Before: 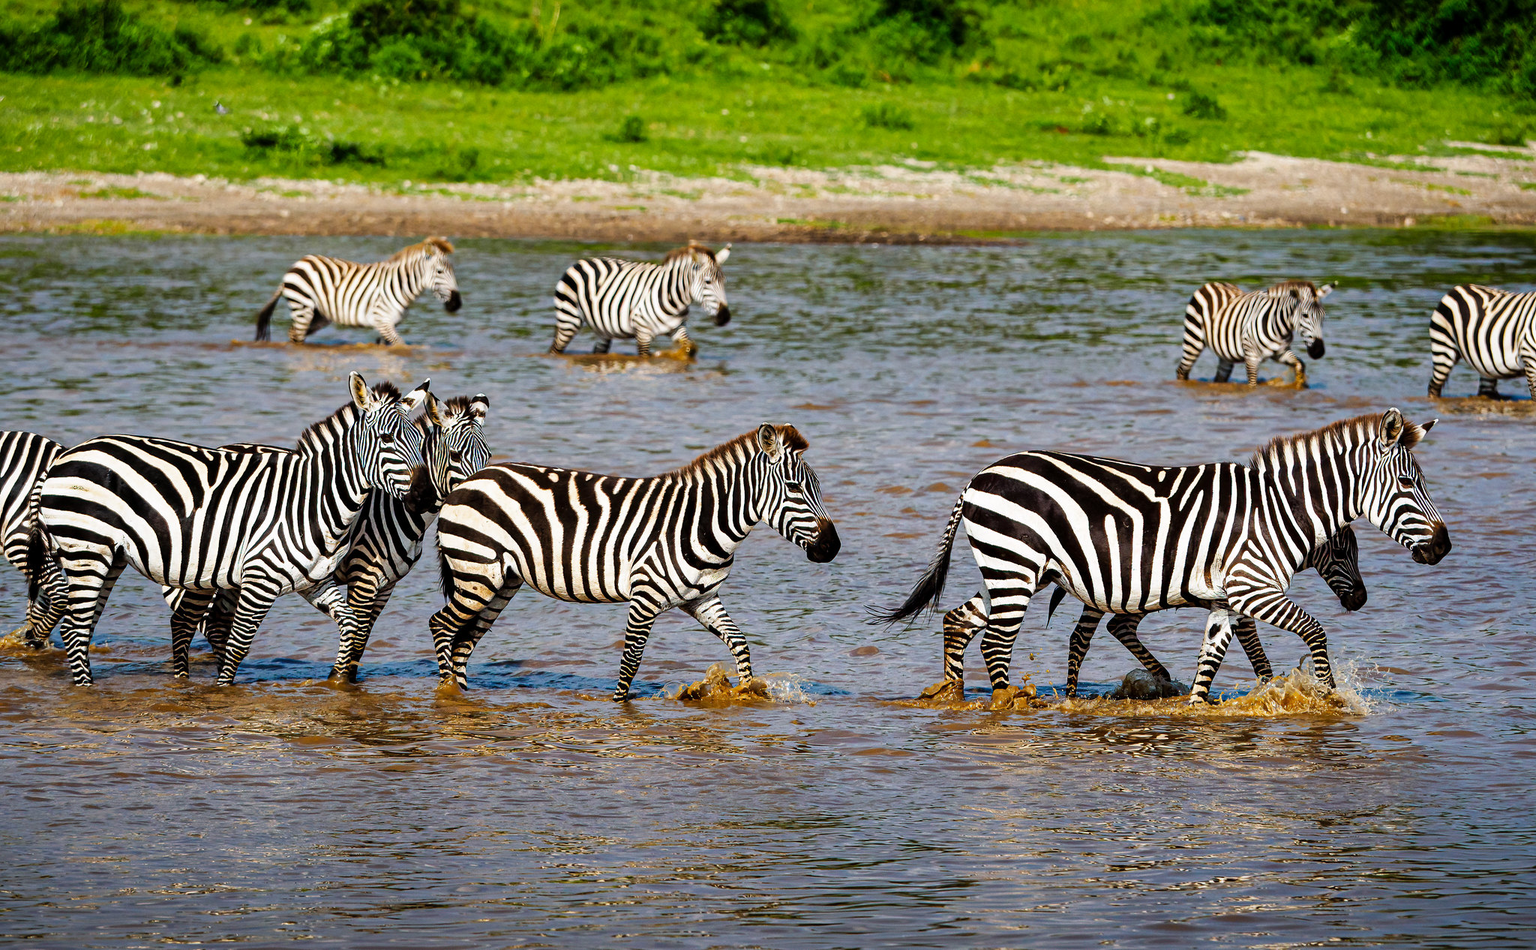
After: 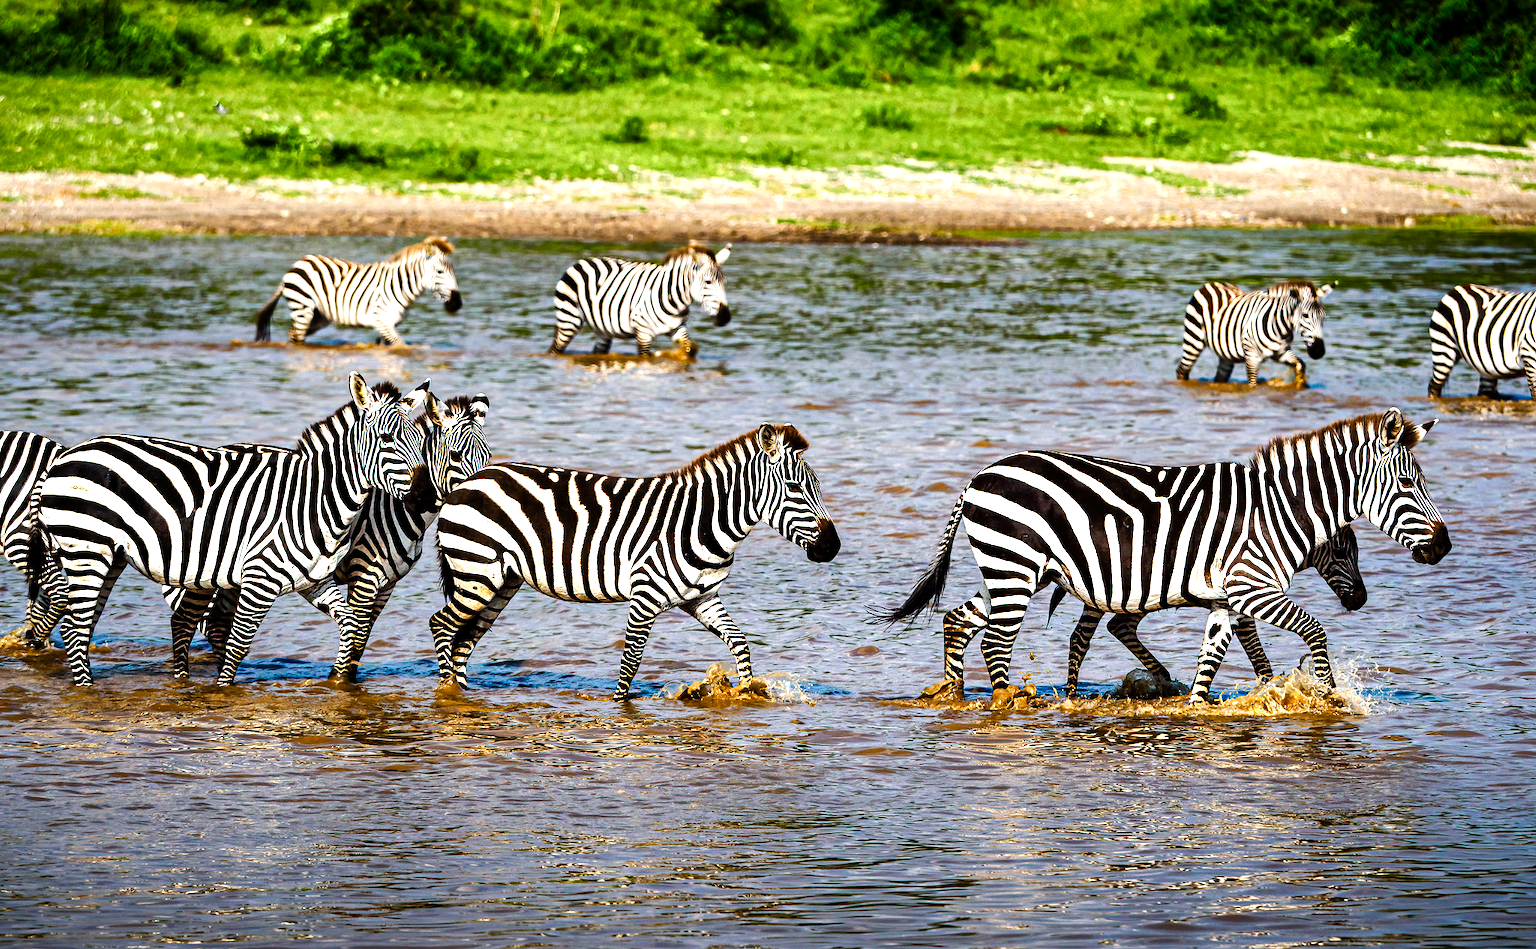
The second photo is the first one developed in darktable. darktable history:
tone equalizer: -8 EV -0.75 EV, -7 EV -0.7 EV, -6 EV -0.6 EV, -5 EV -0.4 EV, -3 EV 0.4 EV, -2 EV 0.6 EV, -1 EV 0.7 EV, +0 EV 0.75 EV, edges refinement/feathering 500, mask exposure compensation -1.57 EV, preserve details no
color balance rgb: linear chroma grading › shadows 32%, linear chroma grading › global chroma -2%, linear chroma grading › mid-tones 4%, perceptual saturation grading › global saturation -2%, perceptual saturation grading › highlights -8%, perceptual saturation grading › mid-tones 8%, perceptual saturation grading › shadows 4%, perceptual brilliance grading › highlights 8%, perceptual brilliance grading › mid-tones 4%, perceptual brilliance grading › shadows 2%, global vibrance 16%, saturation formula JzAzBz (2021)
